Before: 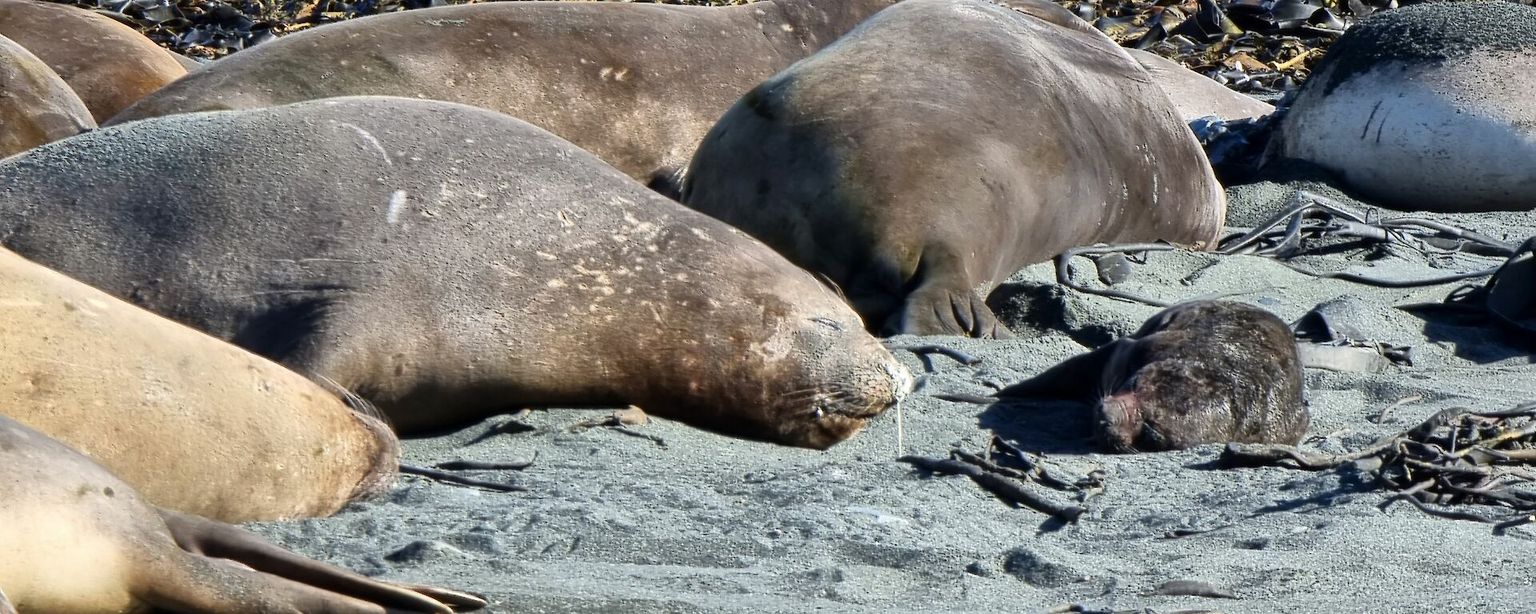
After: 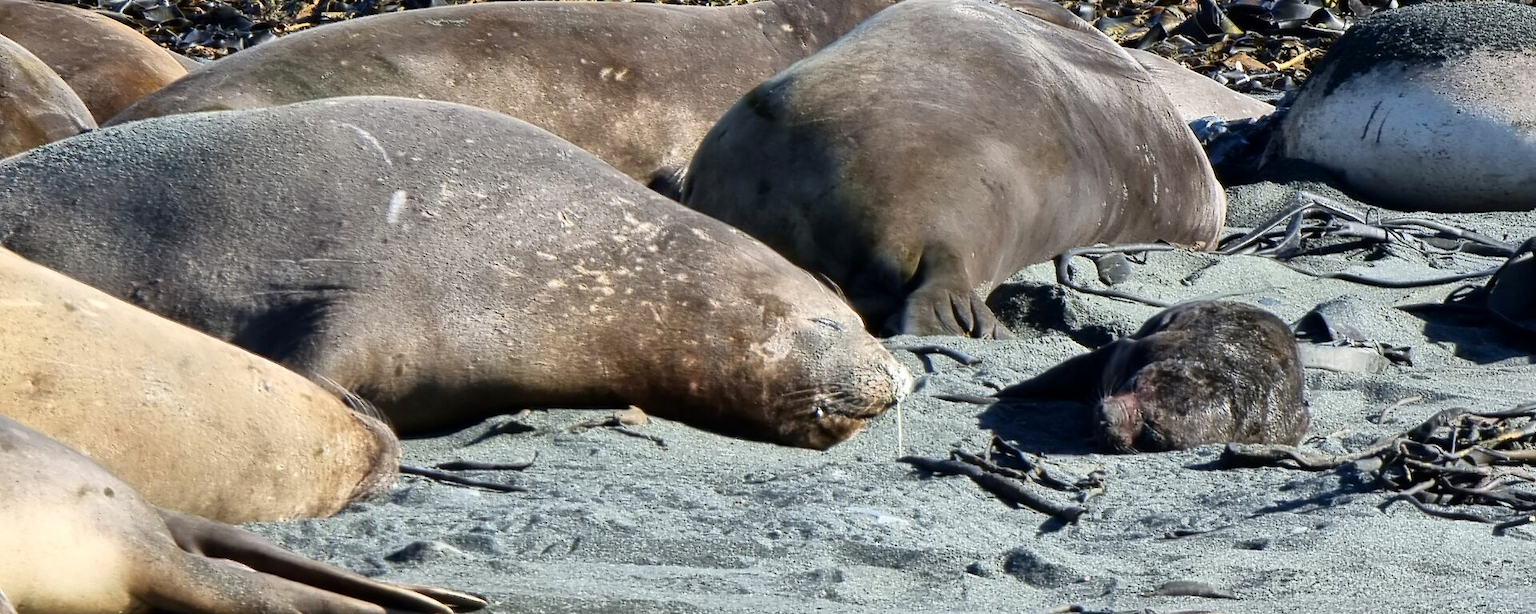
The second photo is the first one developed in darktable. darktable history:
shadows and highlights: shadows -30.64, highlights 29.6
